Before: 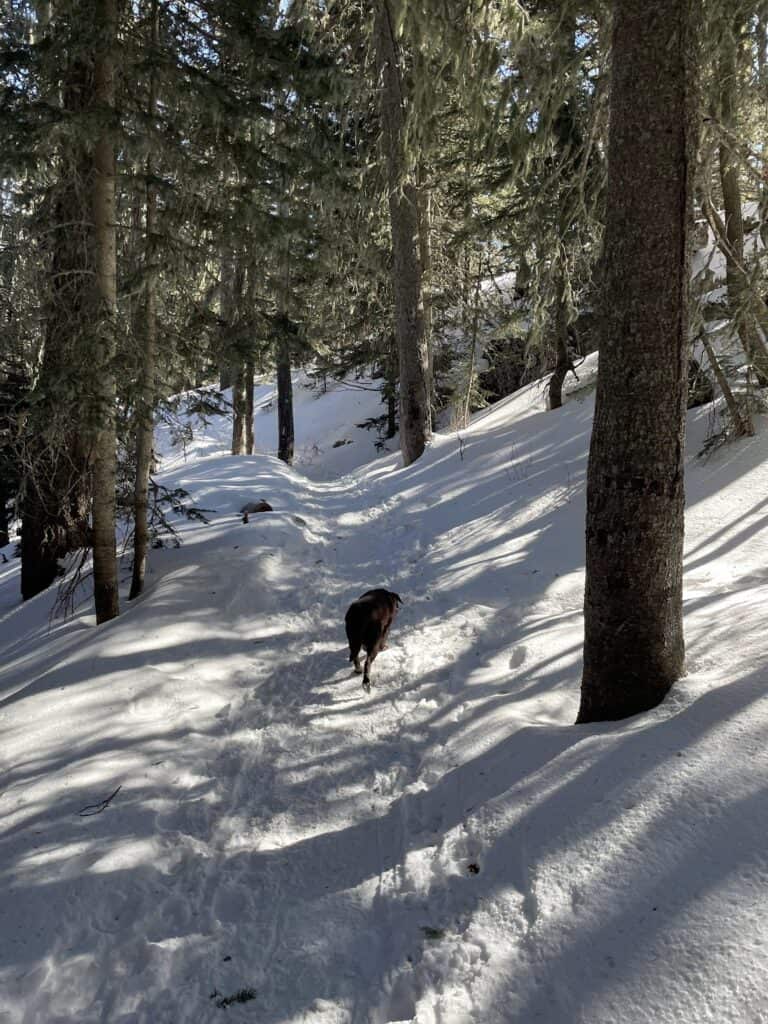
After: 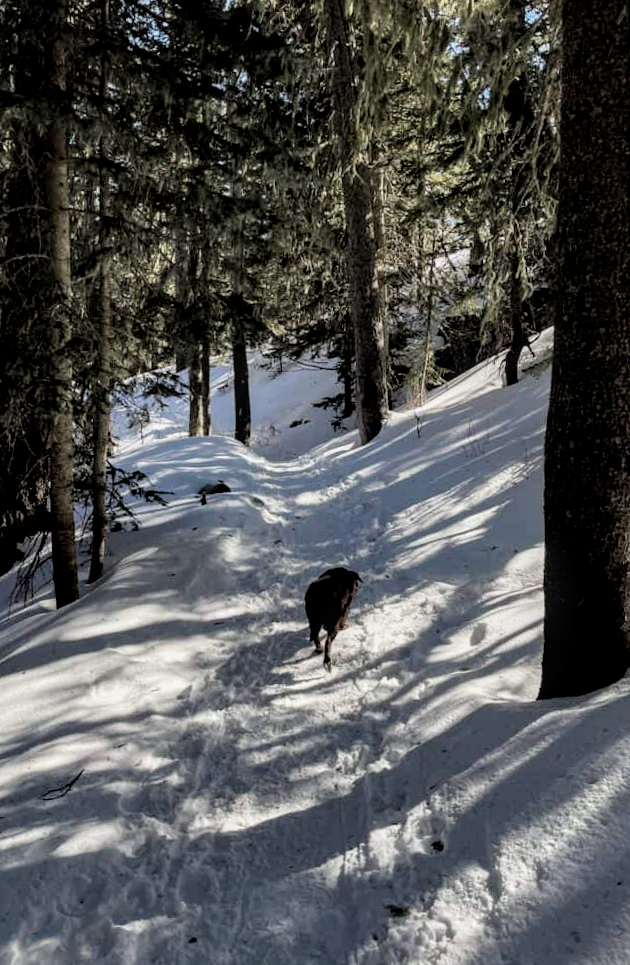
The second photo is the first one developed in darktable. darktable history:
filmic rgb: black relative exposure -5.07 EV, white relative exposure 3.18 EV, hardness 3.48, contrast 1.193, highlights saturation mix -31.04%
local contrast: on, module defaults
crop and rotate: angle 0.965°, left 4.497%, top 1.073%, right 11.631%, bottom 2.542%
